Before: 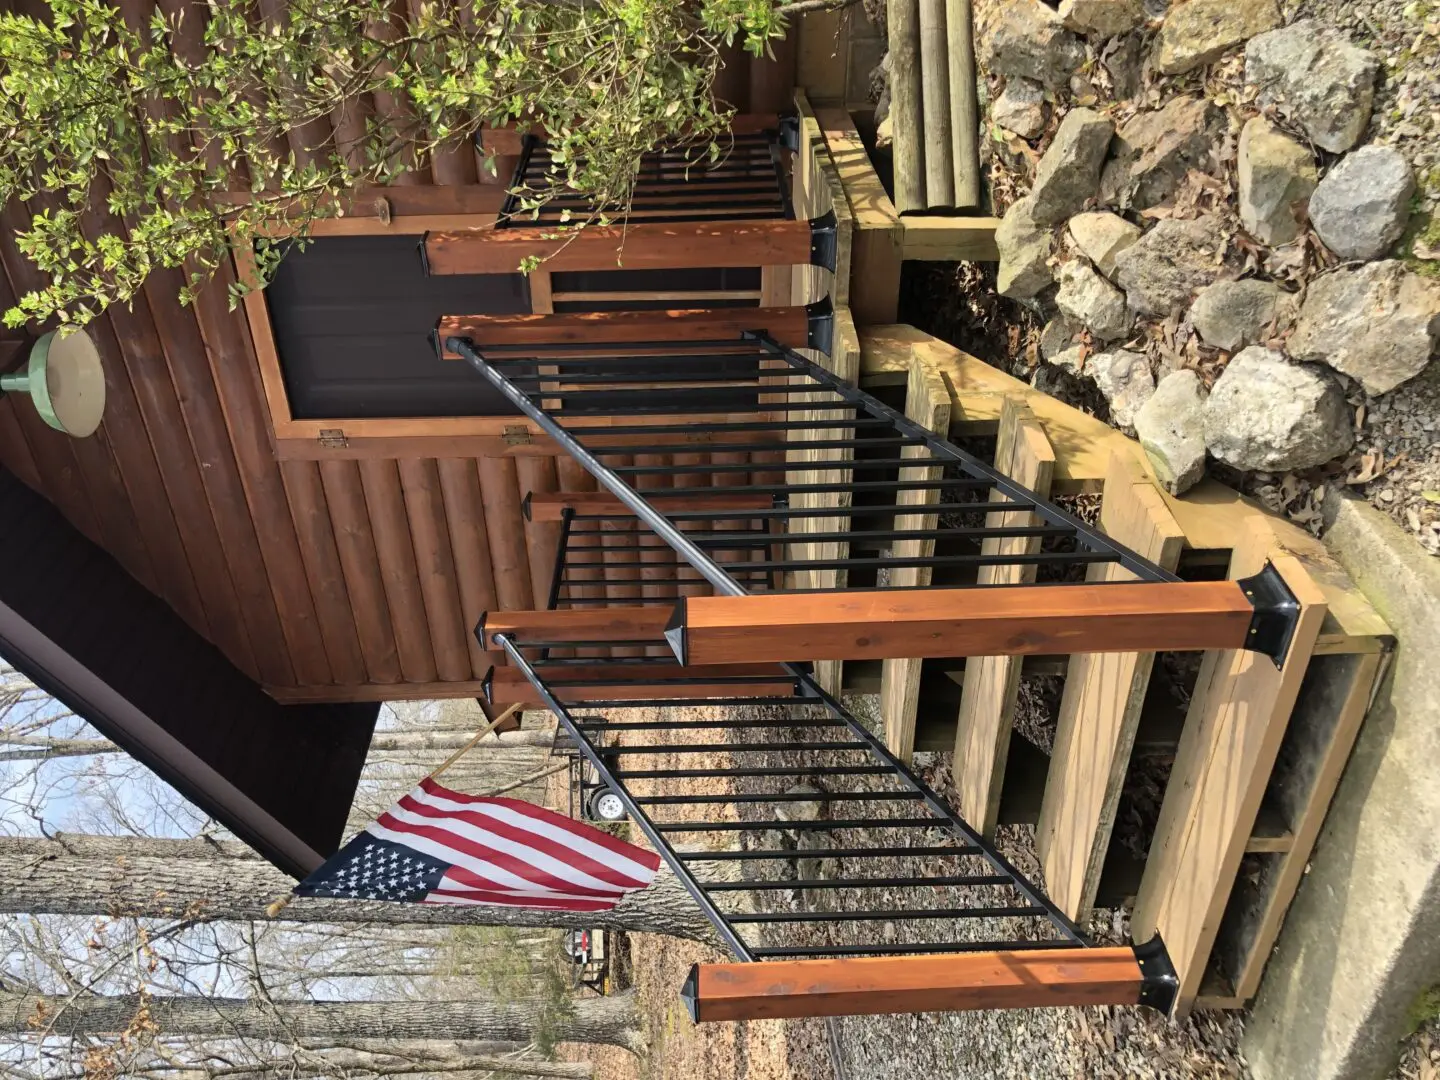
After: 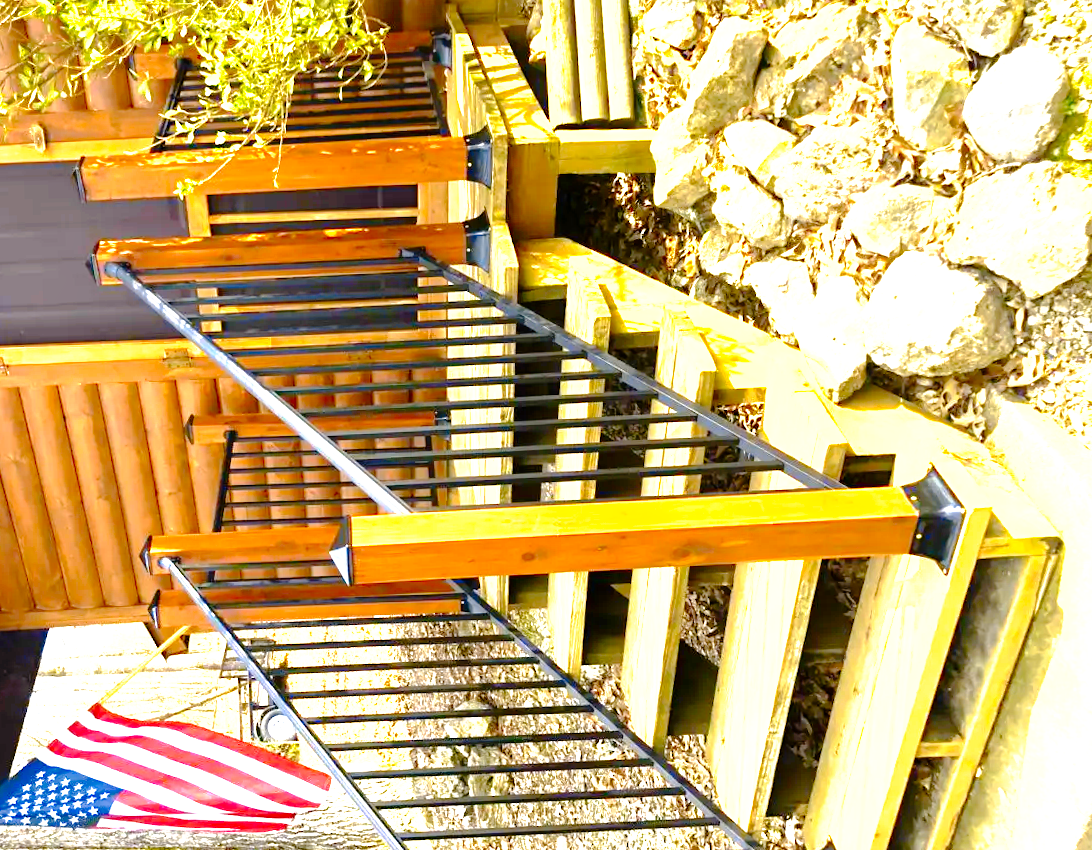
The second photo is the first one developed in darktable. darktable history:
crop: left 23.095%, top 5.827%, bottom 11.854%
contrast brightness saturation: saturation 0.13
exposure: black level correction 0, exposure 2.327 EV, compensate exposure bias true, compensate highlight preservation false
tone curve: curves: ch0 [(0, 0) (0.003, 0) (0.011, 0.001) (0.025, 0.001) (0.044, 0.002) (0.069, 0.007) (0.1, 0.015) (0.136, 0.027) (0.177, 0.066) (0.224, 0.122) (0.277, 0.219) (0.335, 0.327) (0.399, 0.432) (0.468, 0.527) (0.543, 0.615) (0.623, 0.695) (0.709, 0.777) (0.801, 0.874) (0.898, 0.973) (1, 1)], preserve colors none
rotate and perspective: rotation -1.42°, crop left 0.016, crop right 0.984, crop top 0.035, crop bottom 0.965
color contrast: green-magenta contrast 1.12, blue-yellow contrast 1.95, unbound 0
tone equalizer: -8 EV 0.25 EV, -7 EV 0.417 EV, -6 EV 0.417 EV, -5 EV 0.25 EV, -3 EV -0.25 EV, -2 EV -0.417 EV, -1 EV -0.417 EV, +0 EV -0.25 EV, edges refinement/feathering 500, mask exposure compensation -1.57 EV, preserve details guided filter
